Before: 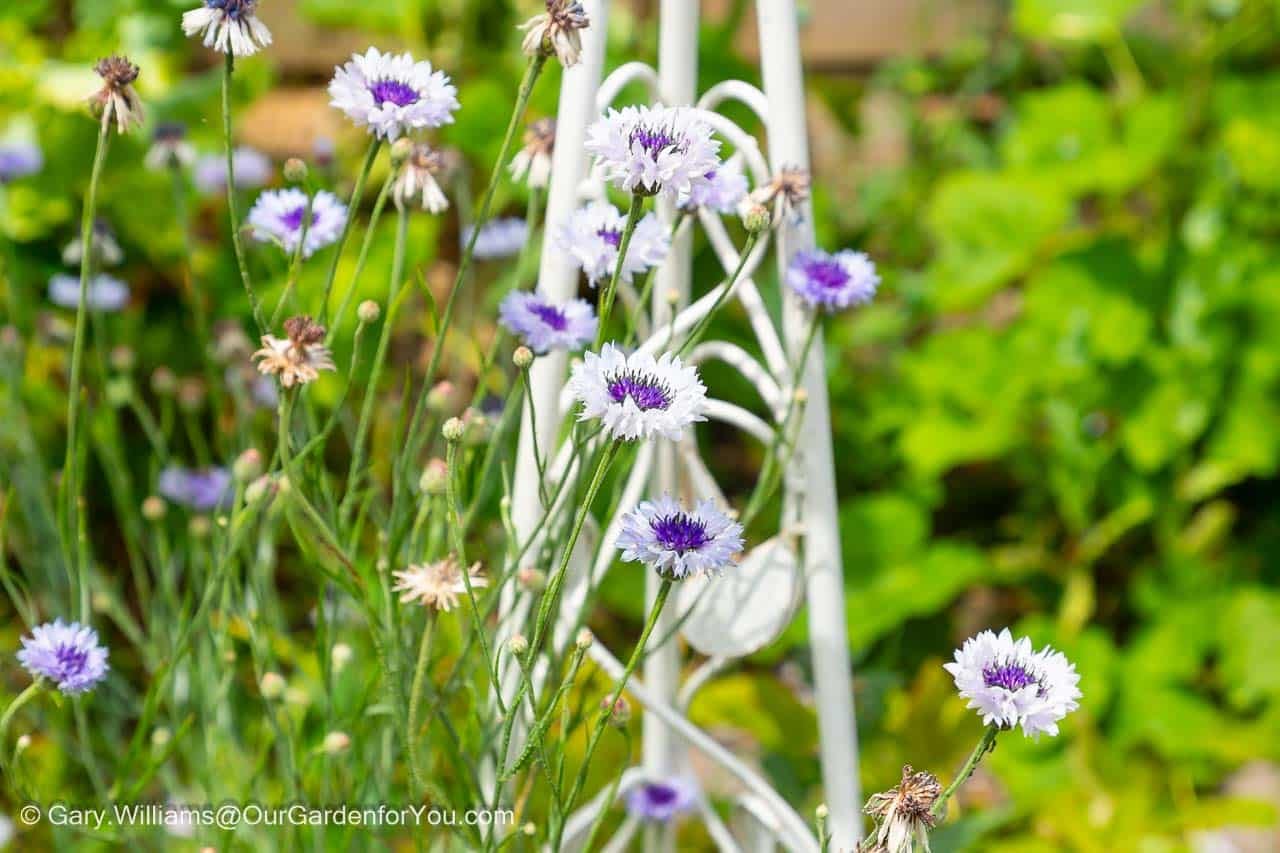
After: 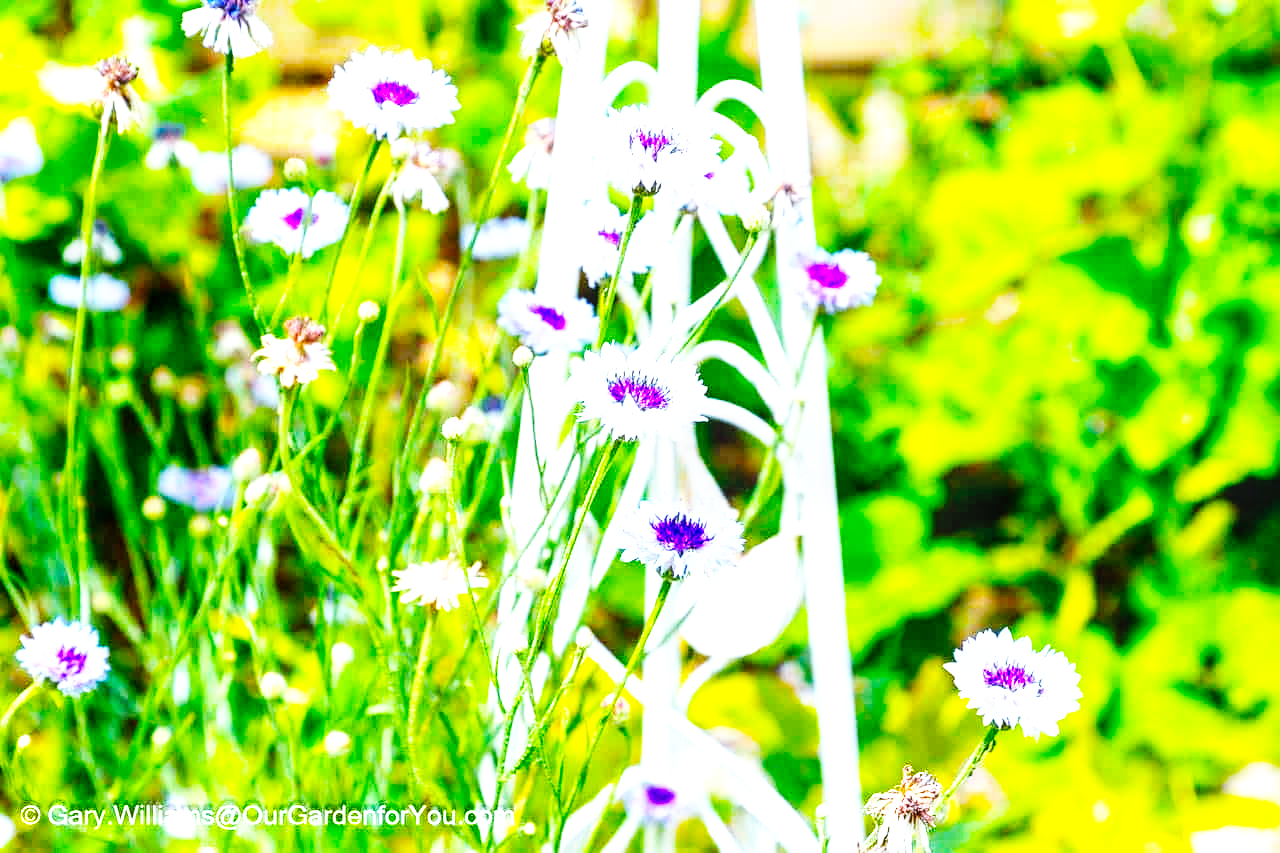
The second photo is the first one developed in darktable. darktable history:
base curve: curves: ch0 [(0, 0) (0.007, 0.004) (0.027, 0.03) (0.046, 0.07) (0.207, 0.54) (0.442, 0.872) (0.673, 0.972) (1, 1)], preserve colors none
local contrast: on, module defaults
color balance rgb: perceptual saturation grading › global saturation 39.929%, perceptual brilliance grading › global brilliance 18.822%, global vibrance 20%
color calibration: x 0.382, y 0.391, temperature 4087.33 K
